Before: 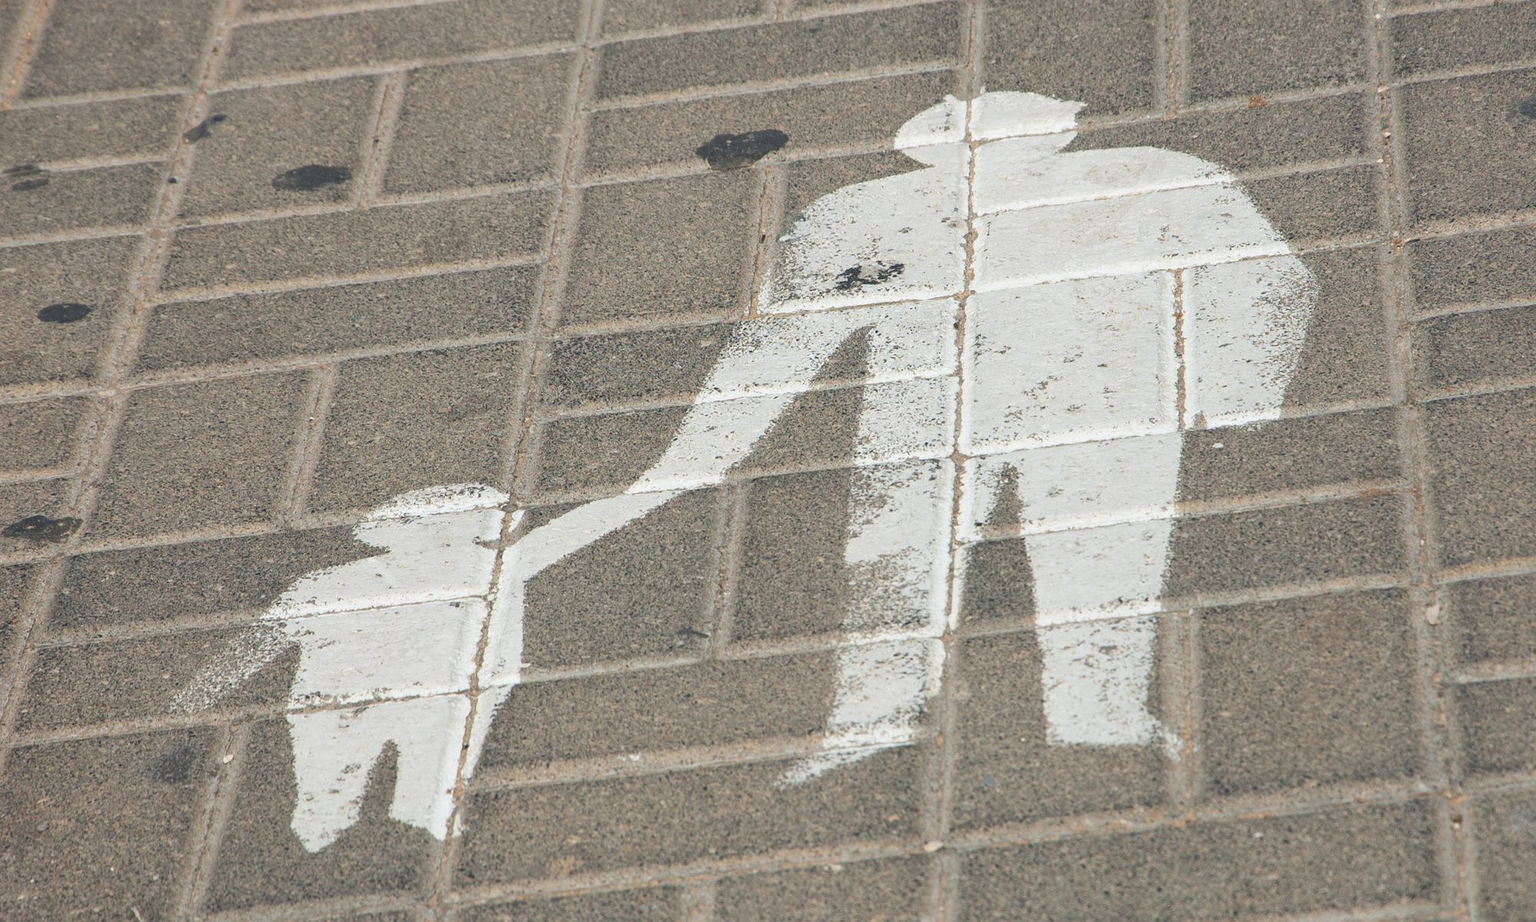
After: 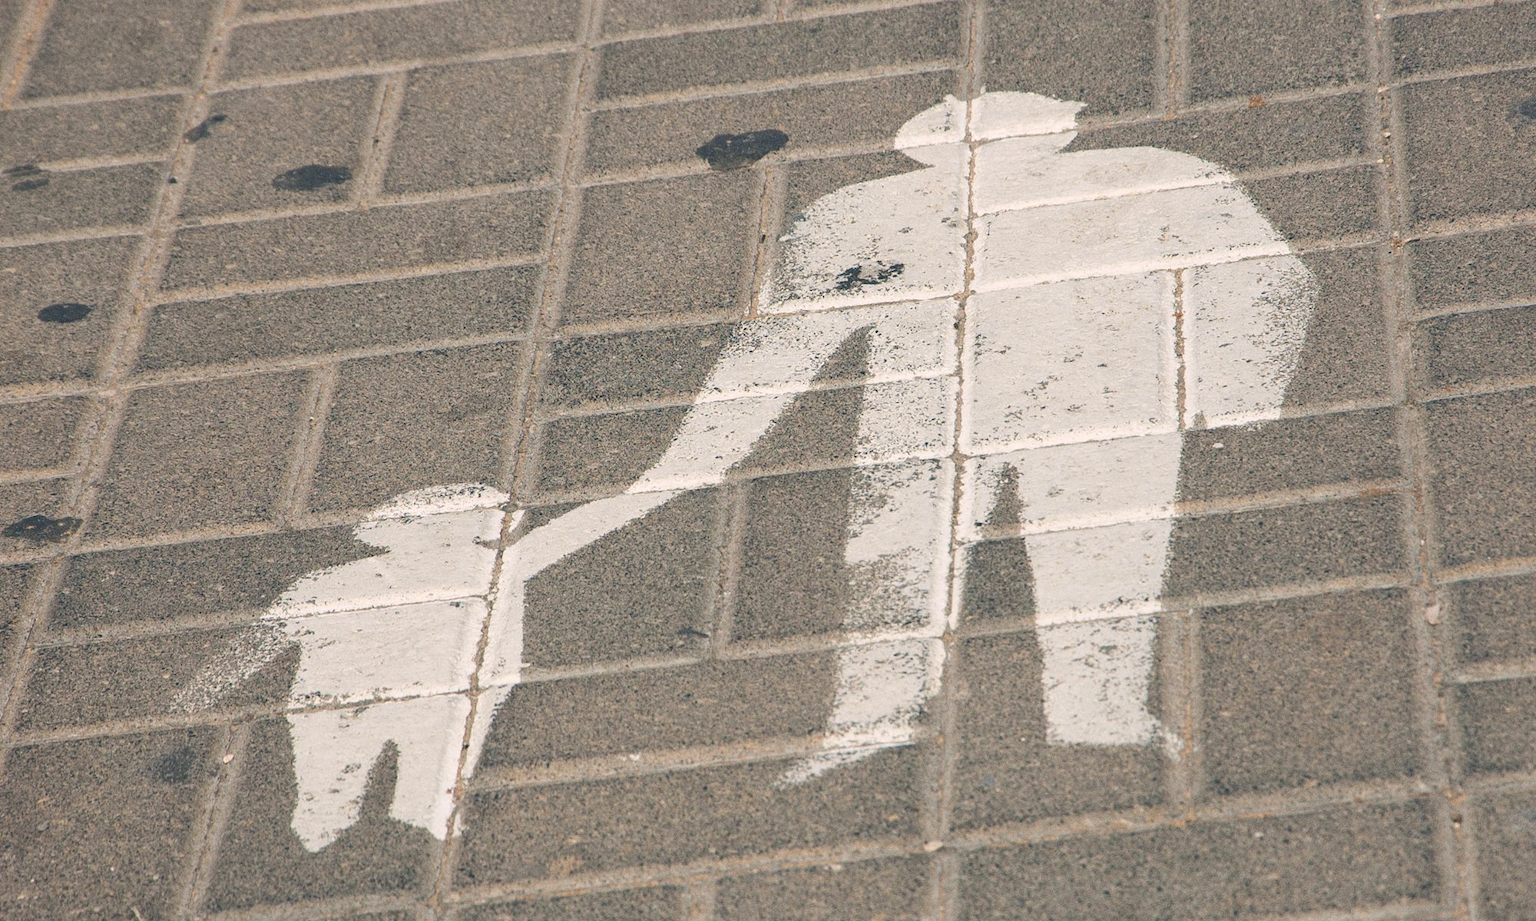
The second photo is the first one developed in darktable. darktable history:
grain: on, module defaults
color correction: highlights a* 5.38, highlights b* 5.3, shadows a* -4.26, shadows b* -5.11
